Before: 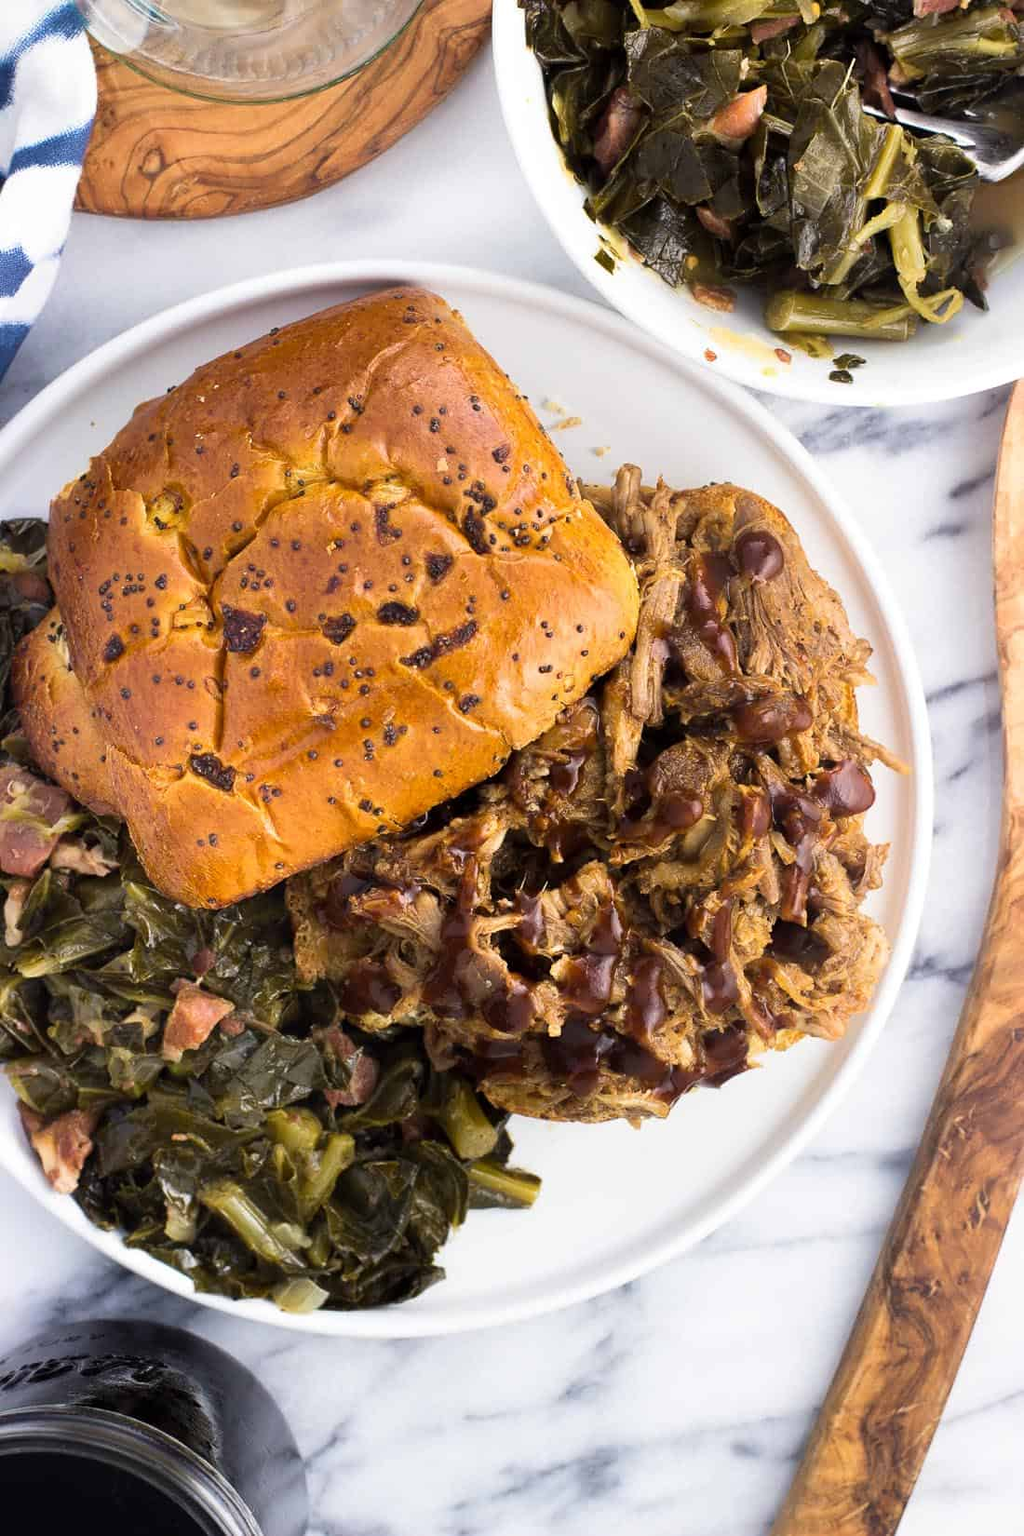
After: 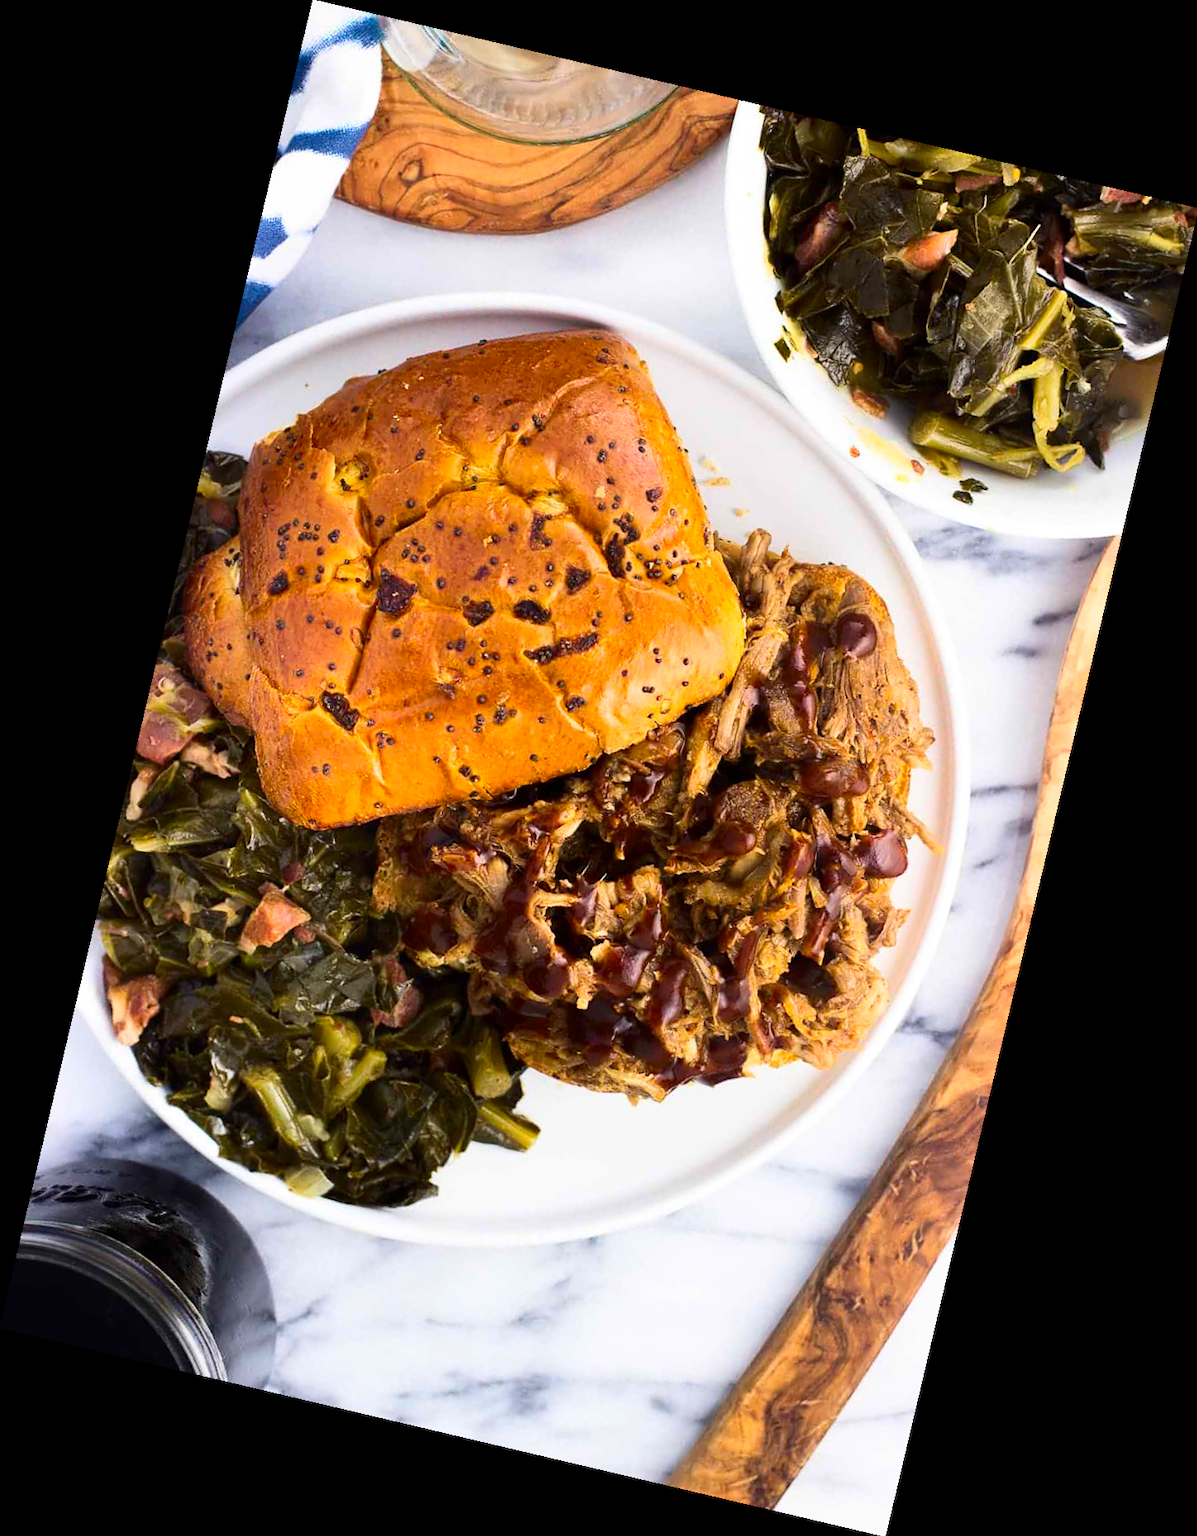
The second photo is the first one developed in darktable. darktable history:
contrast brightness saturation: contrast 0.18, saturation 0.3
rotate and perspective: rotation 13.27°, automatic cropping off
